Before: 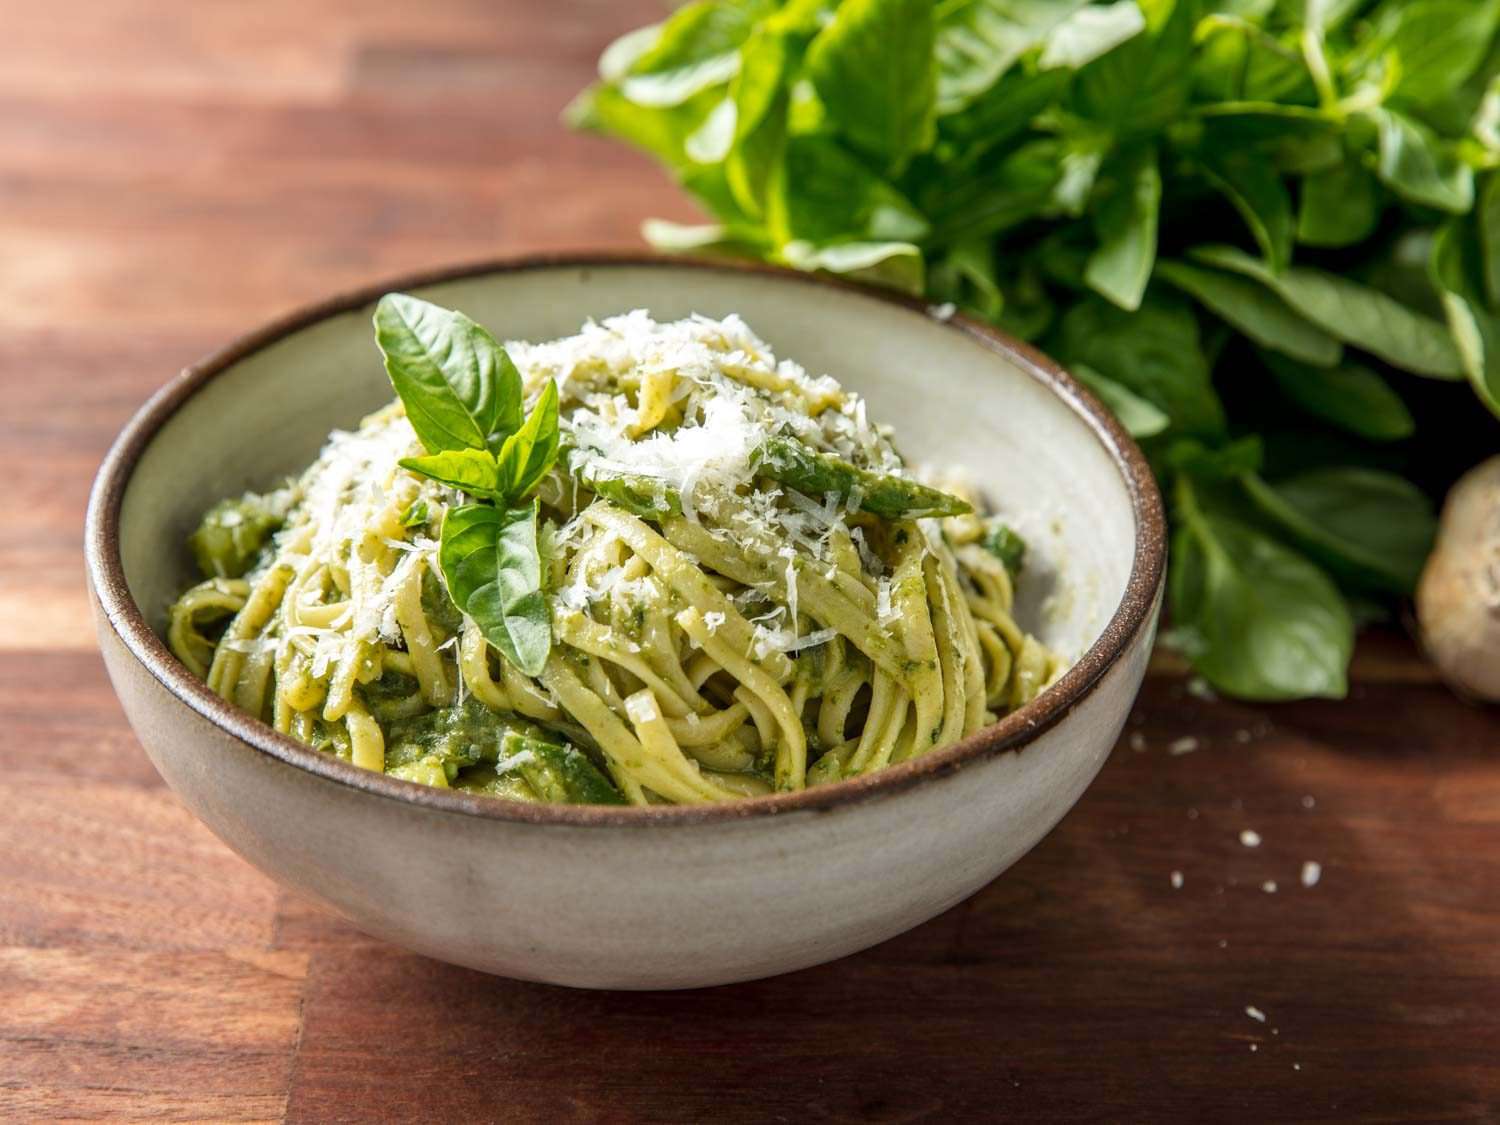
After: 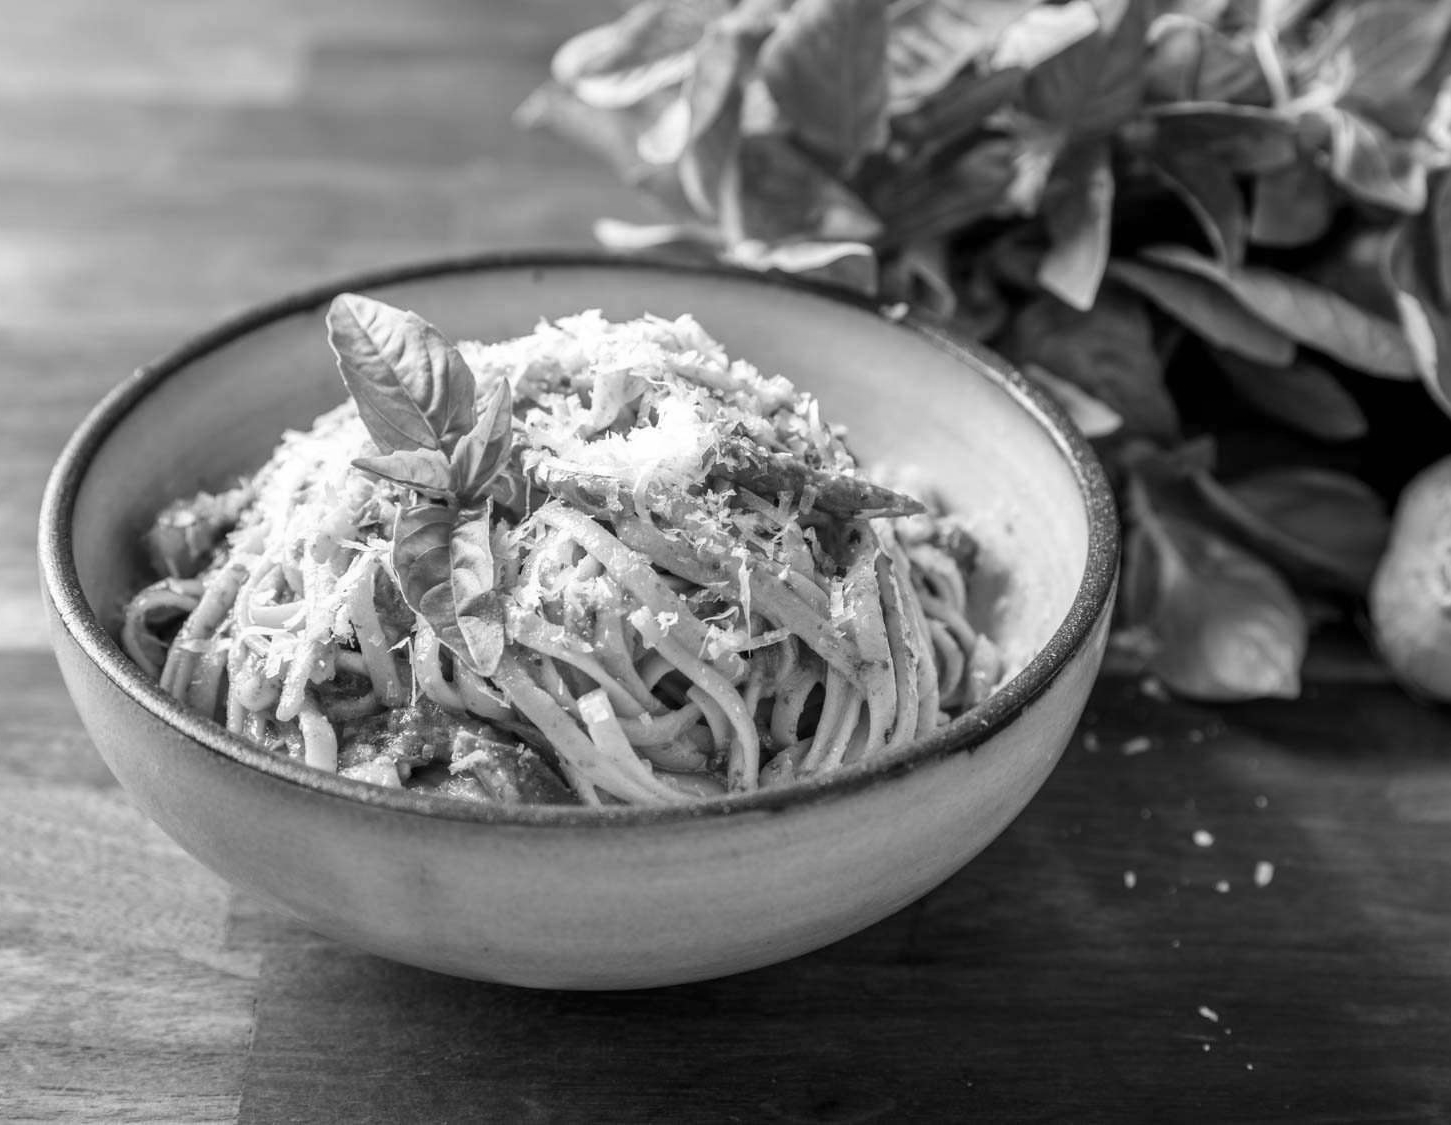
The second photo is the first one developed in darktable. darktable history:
monochrome: on, module defaults
crop and rotate: left 3.238%
